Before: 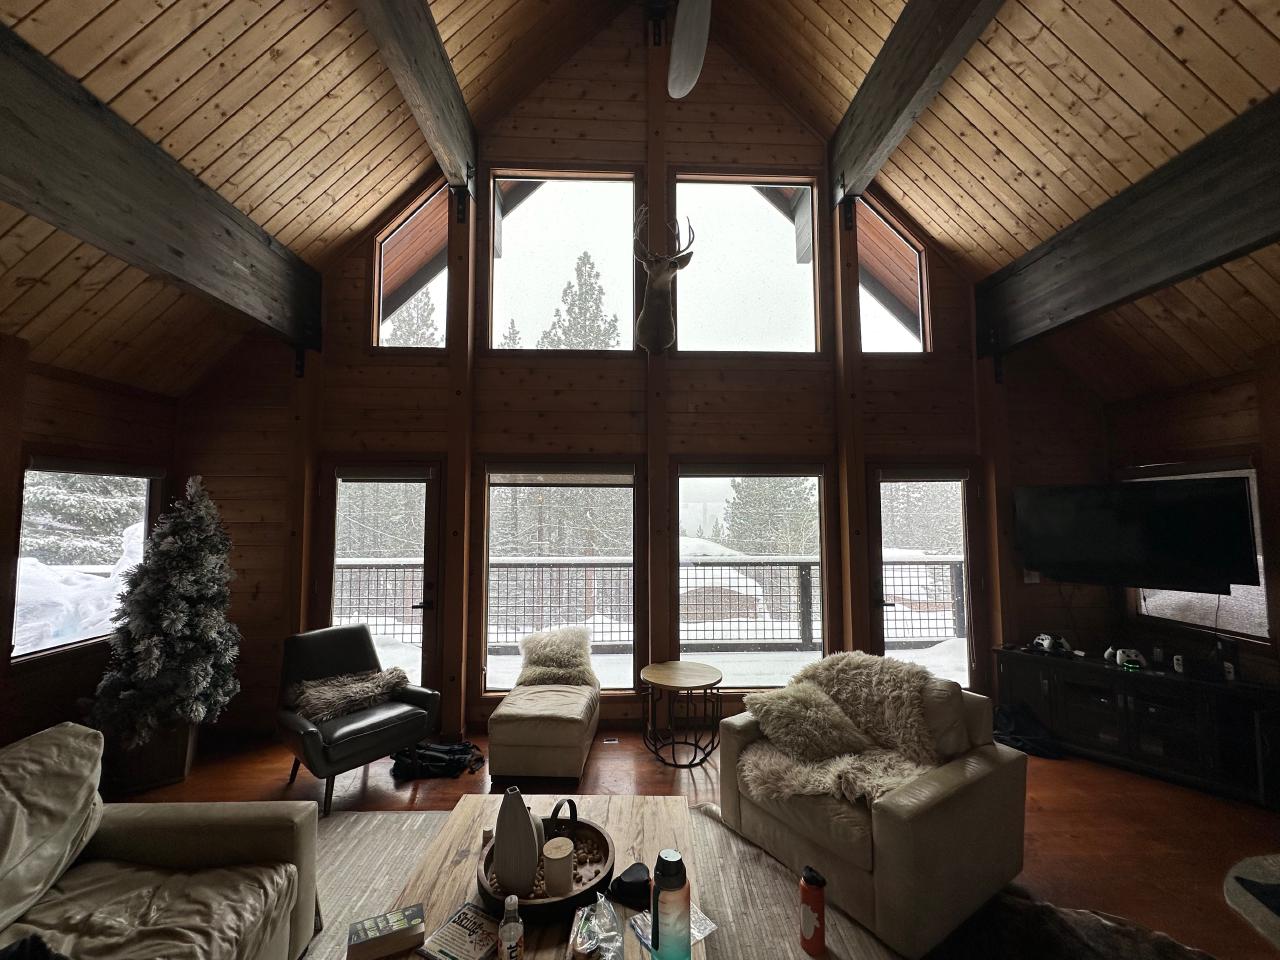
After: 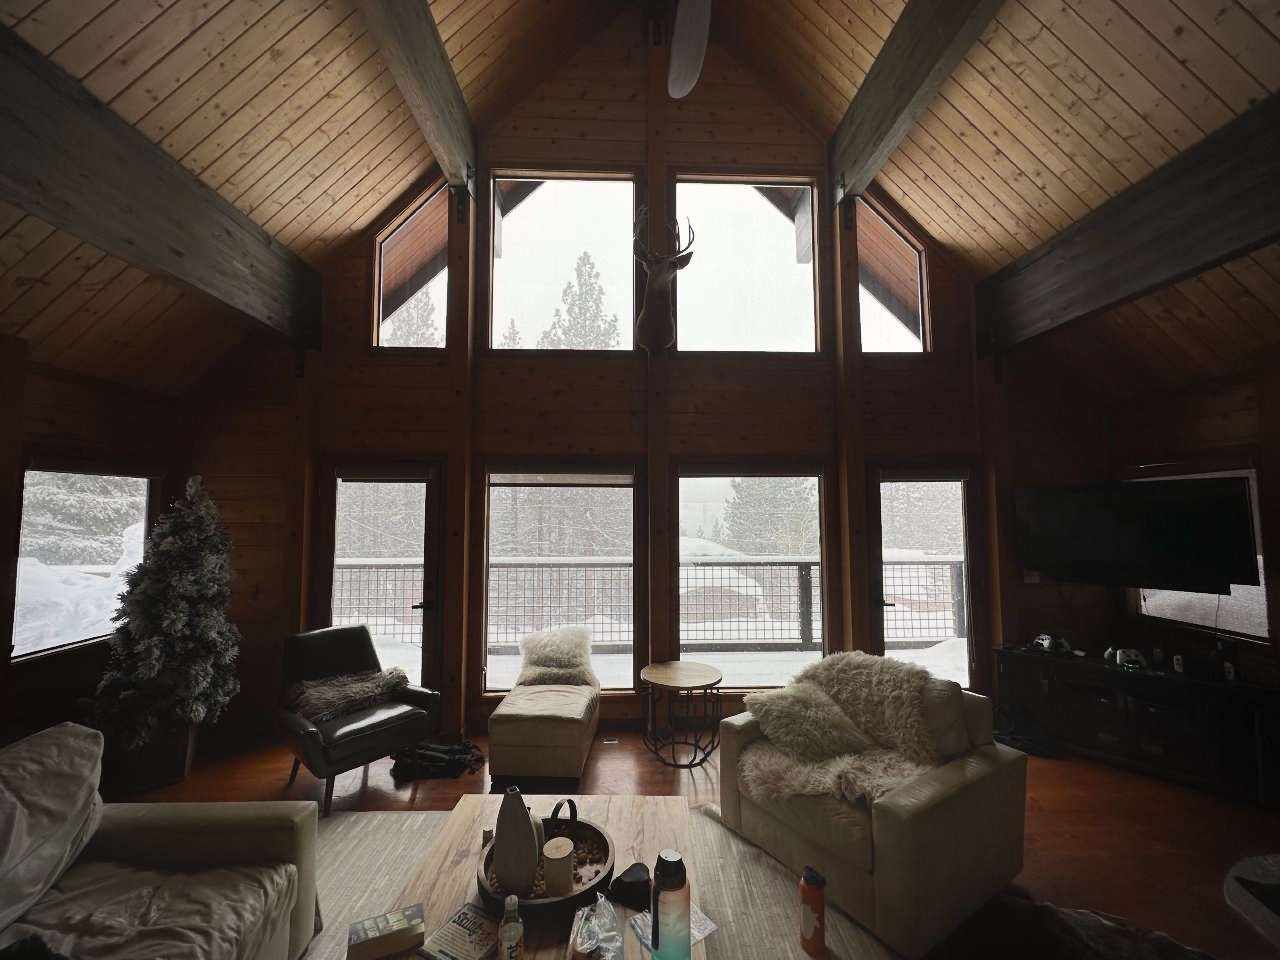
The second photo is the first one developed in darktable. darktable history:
vignetting: on, module defaults
contrast equalizer: octaves 7, y [[0.6 ×6], [0.55 ×6], [0 ×6], [0 ×6], [0 ×6]], mix -1
